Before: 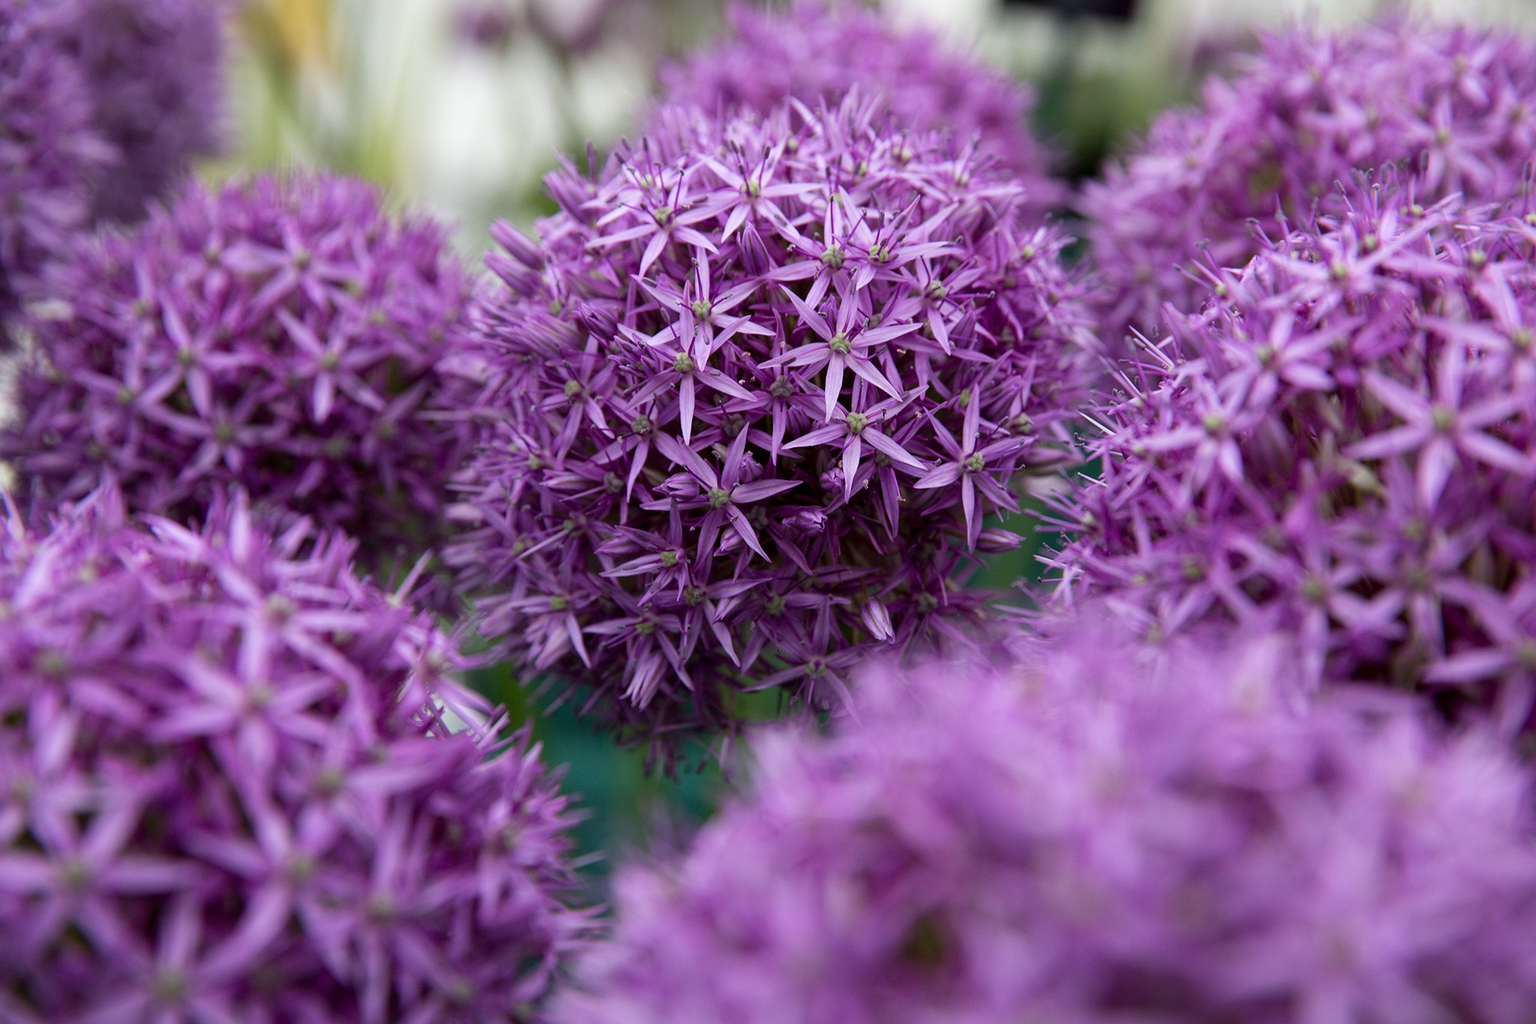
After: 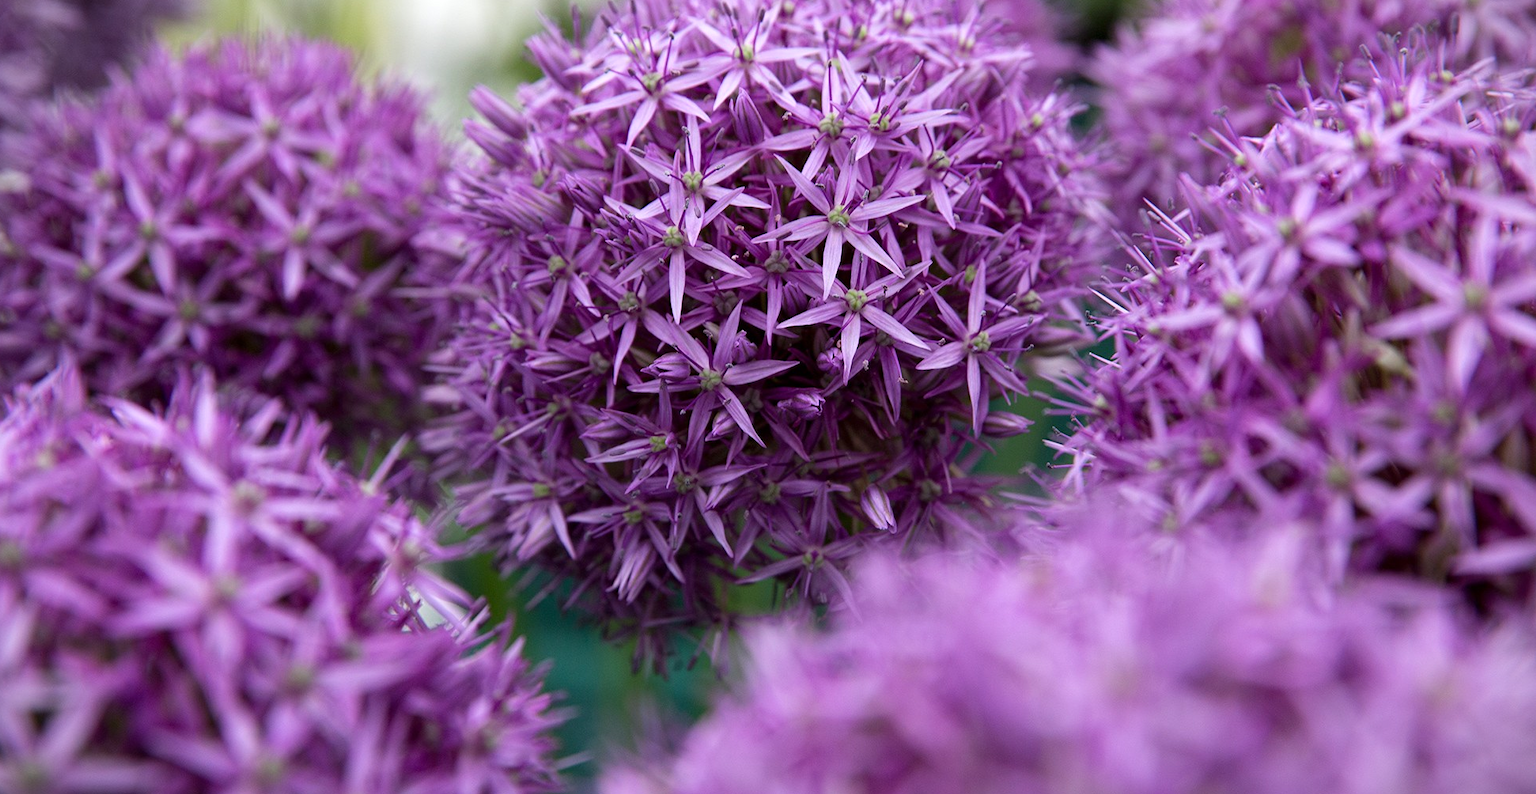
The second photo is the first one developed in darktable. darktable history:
crop and rotate: left 2.934%, top 13.54%, right 2.198%, bottom 12.869%
vignetting: fall-off start 99.72%, width/height ratio 1.311
exposure: exposure 0.166 EV, compensate highlight preservation false
